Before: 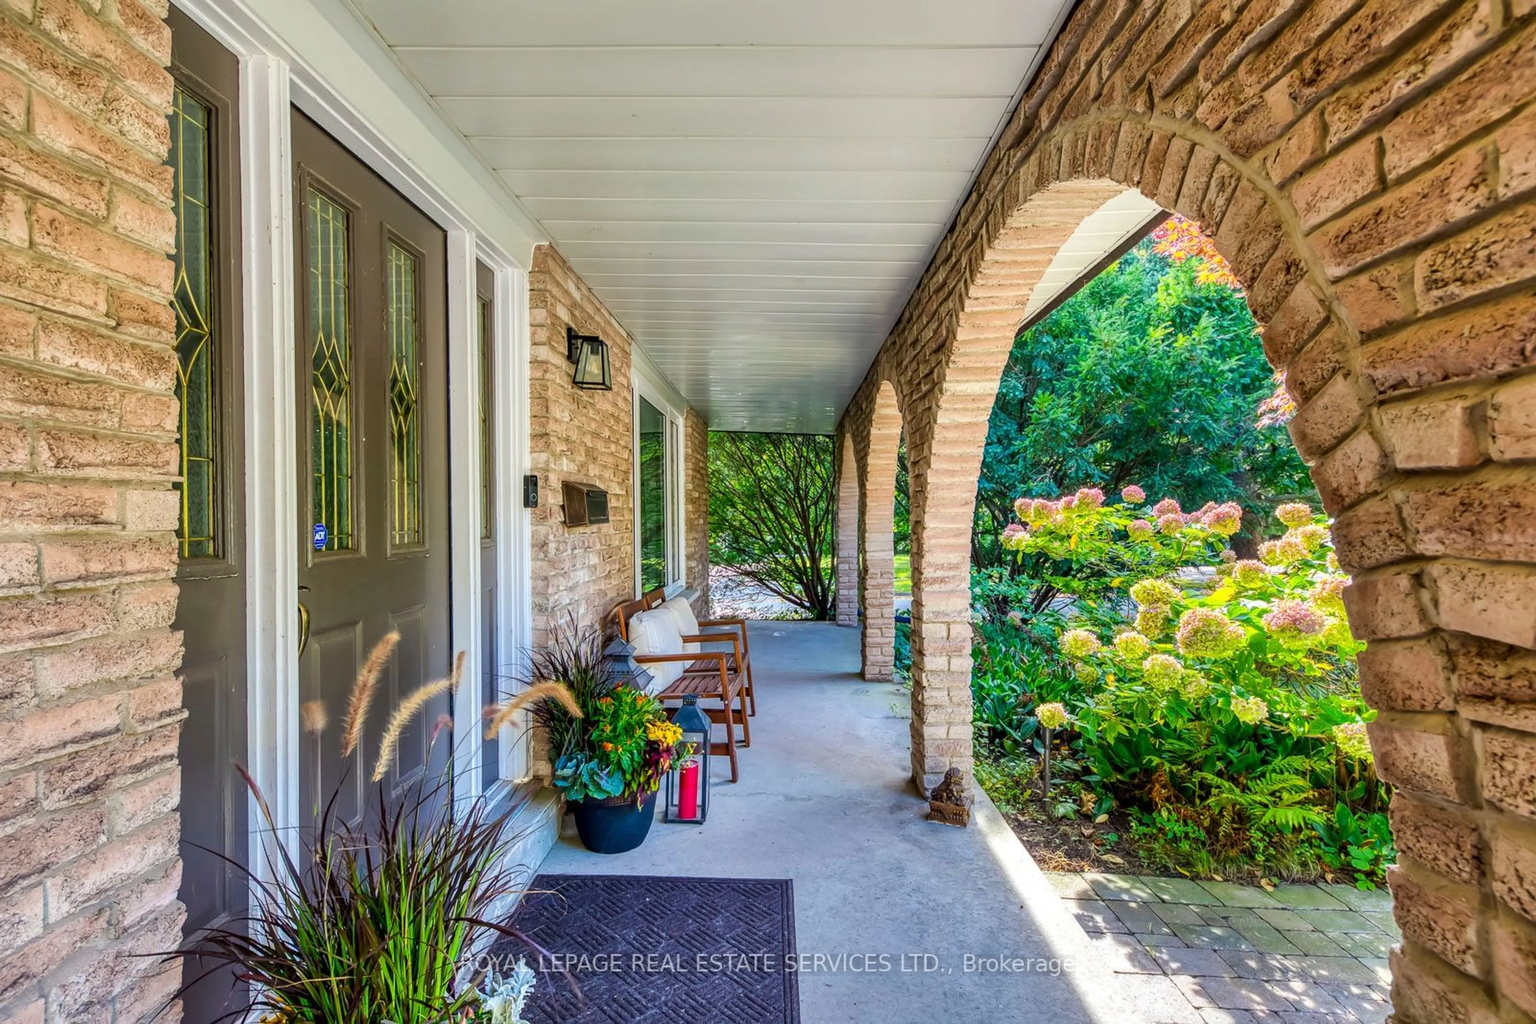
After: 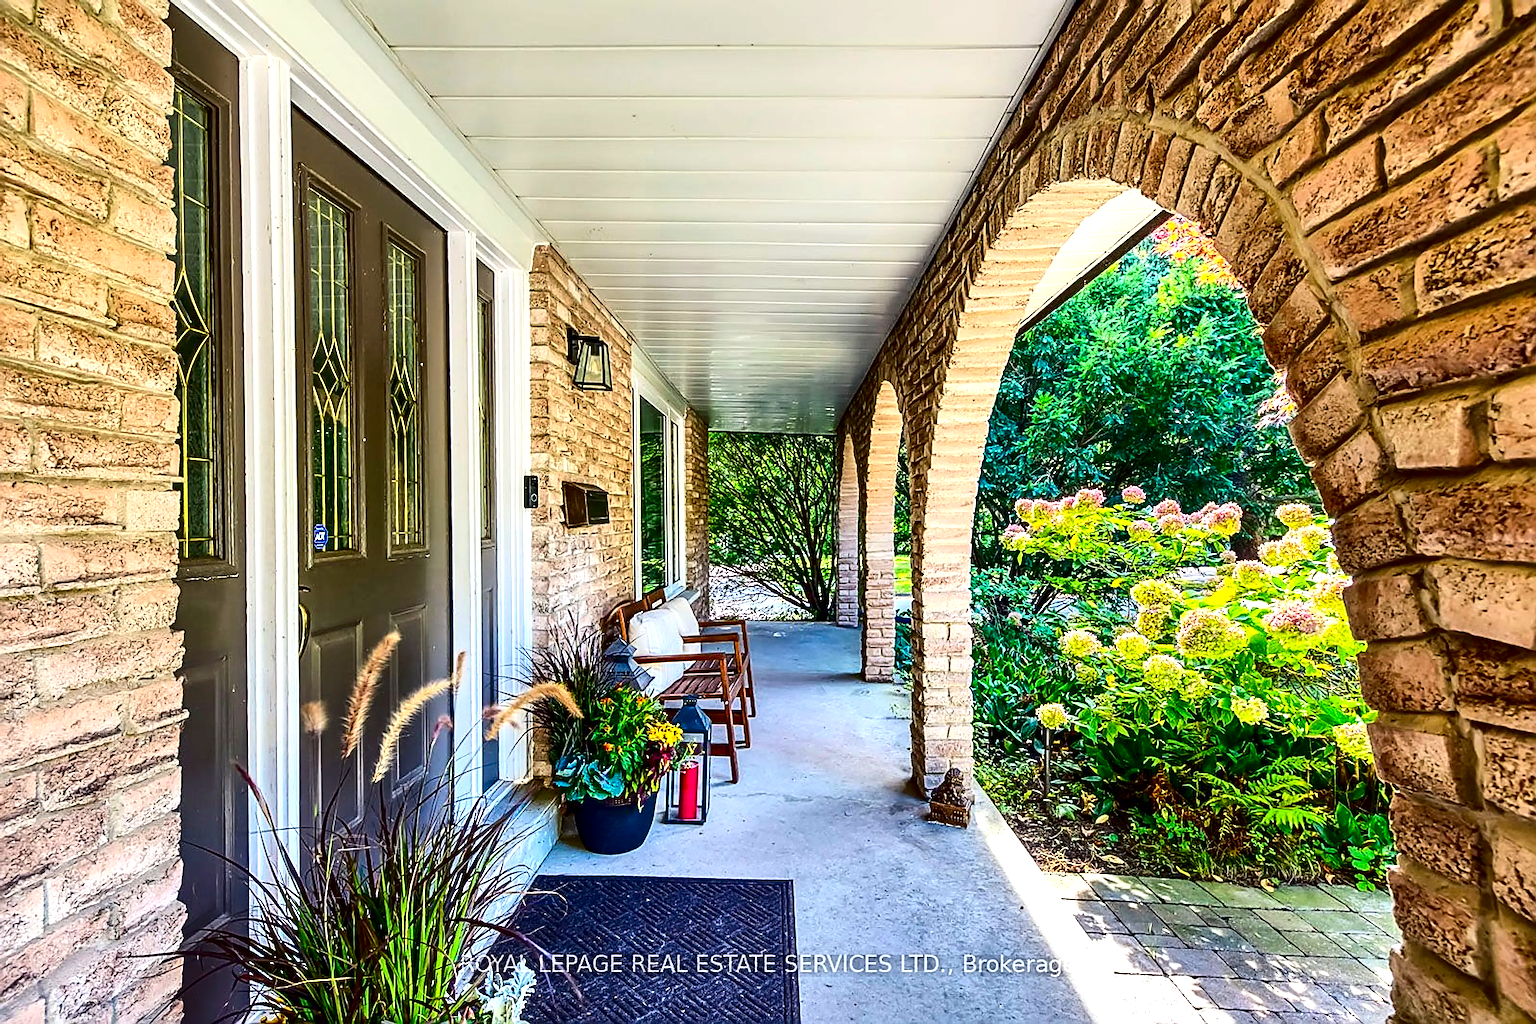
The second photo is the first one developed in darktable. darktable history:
sharpen: radius 3.69, amount 0.928
exposure: exposure 0.6 EV, compensate highlight preservation false
contrast brightness saturation: contrast 0.24, brightness -0.24, saturation 0.14
